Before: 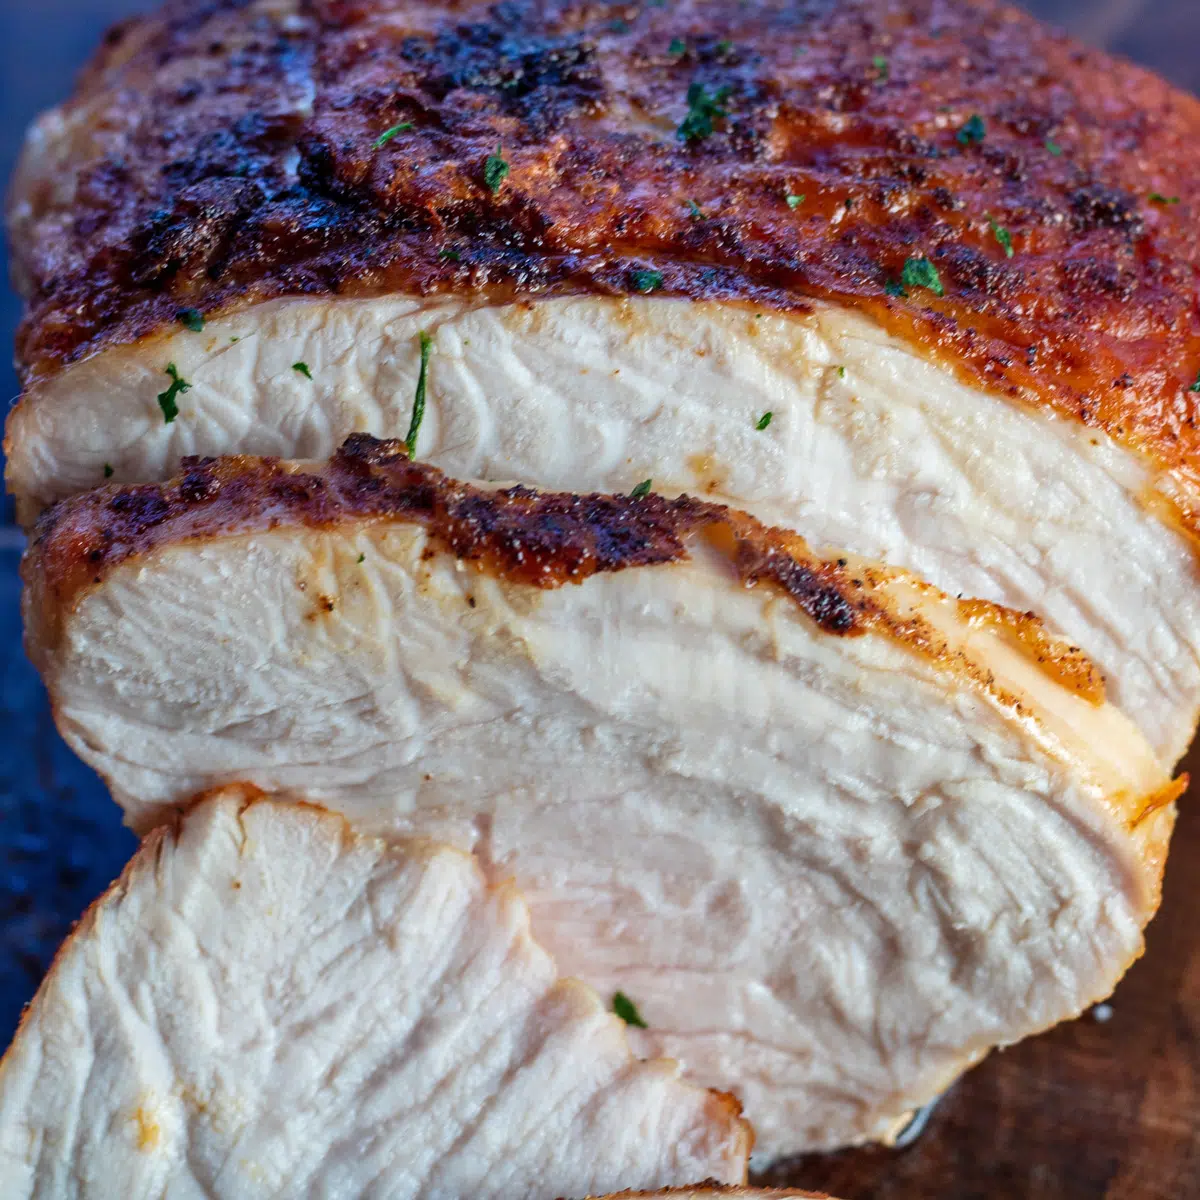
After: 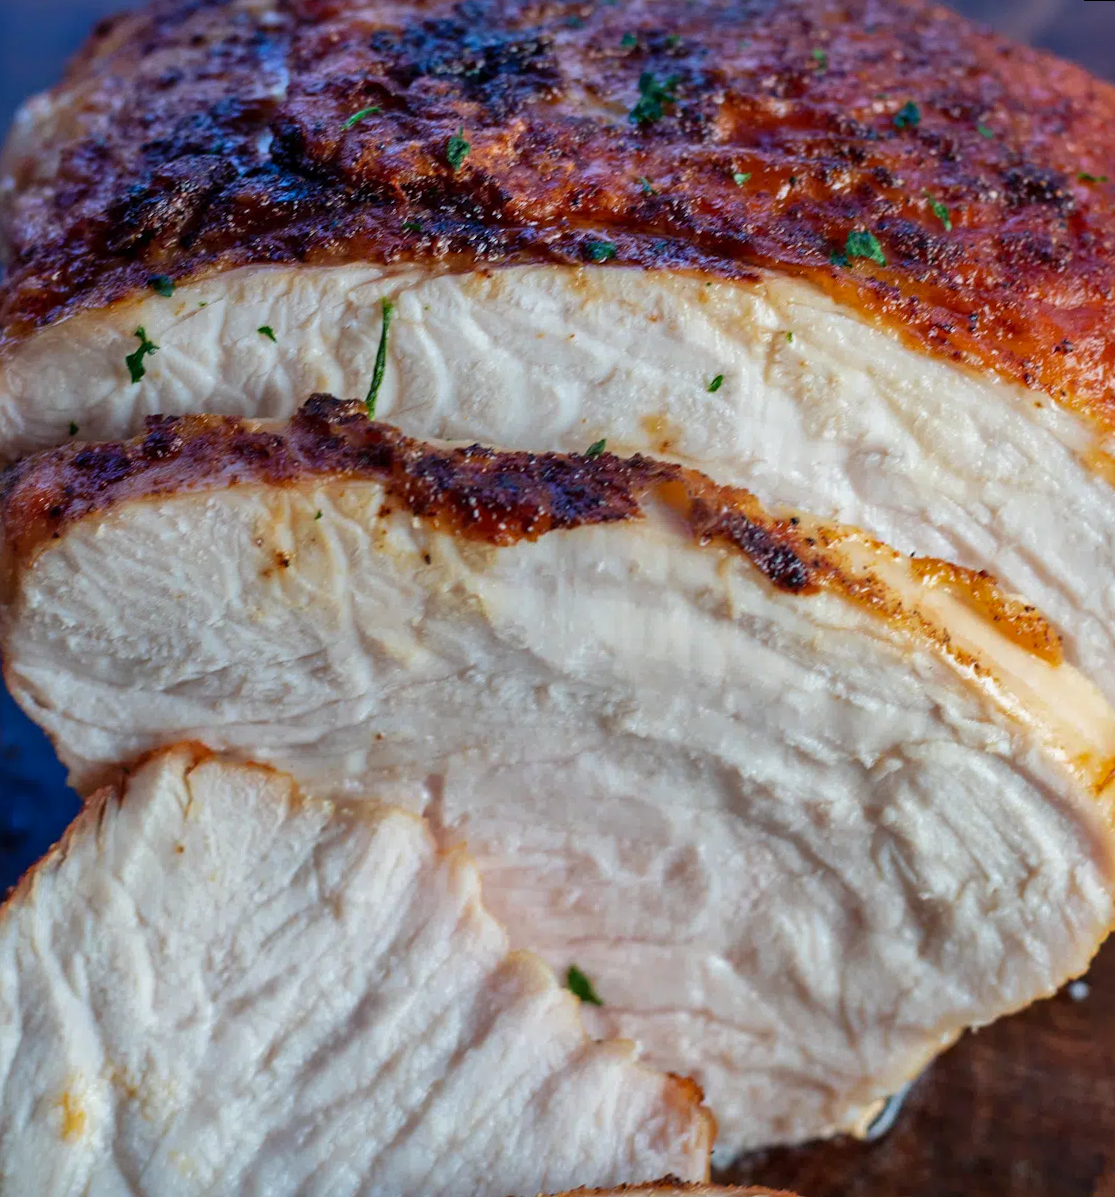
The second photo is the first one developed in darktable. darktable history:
rotate and perspective: rotation 0.215°, lens shift (vertical) -0.139, crop left 0.069, crop right 0.939, crop top 0.002, crop bottom 0.996
shadows and highlights: shadows -20, white point adjustment -2, highlights -35
